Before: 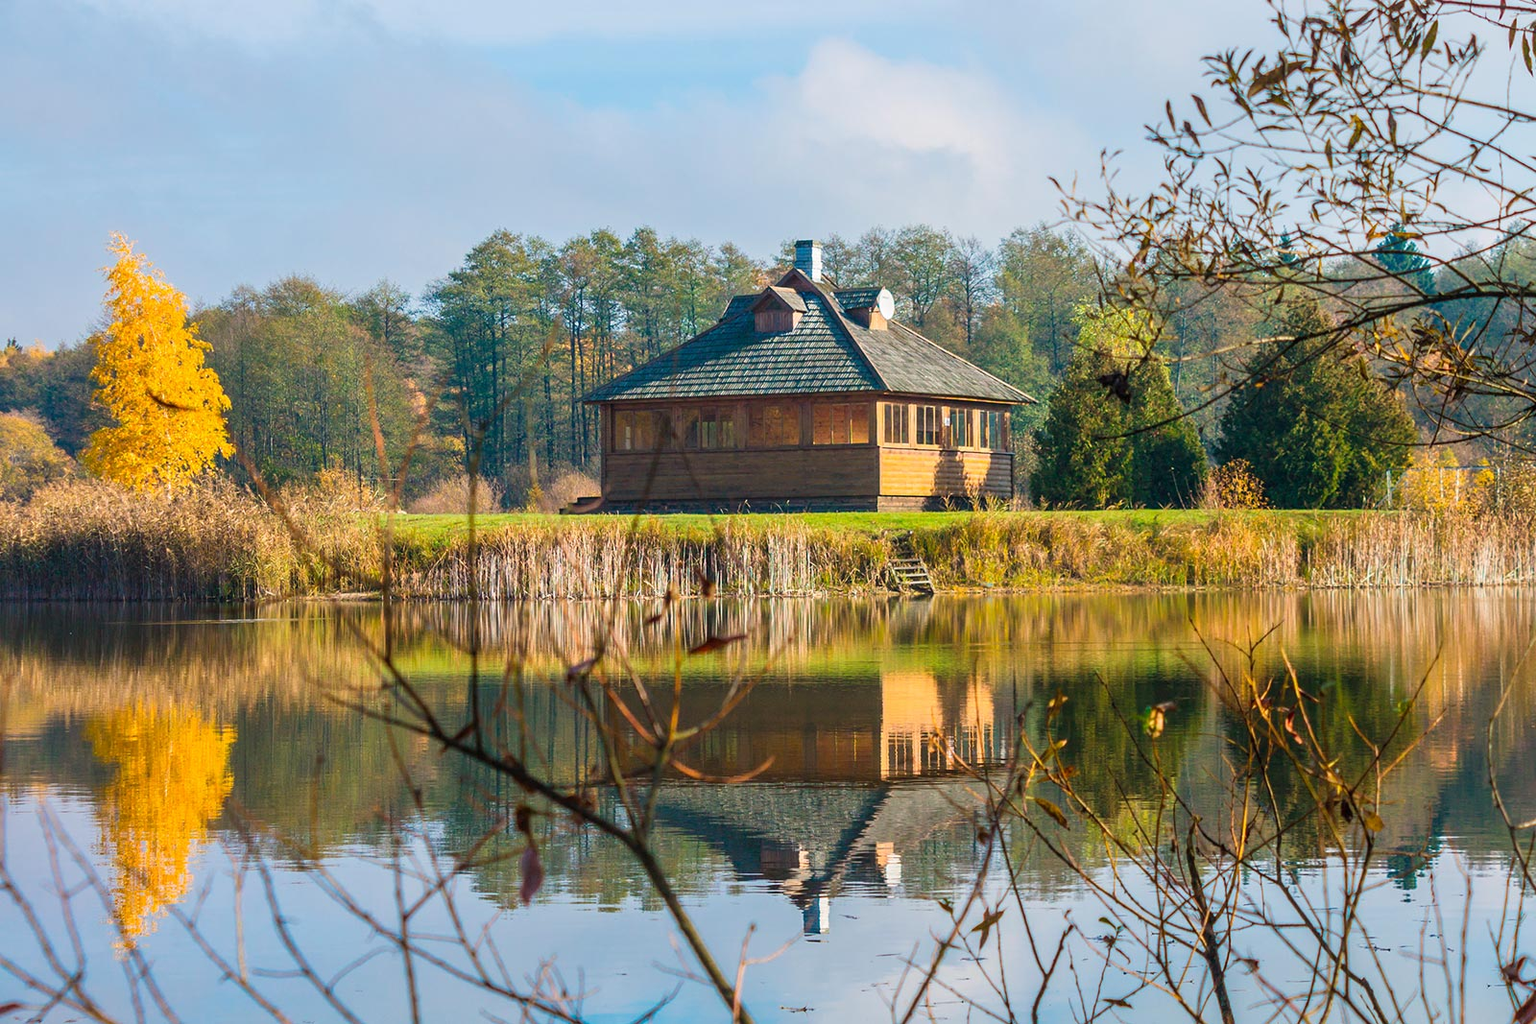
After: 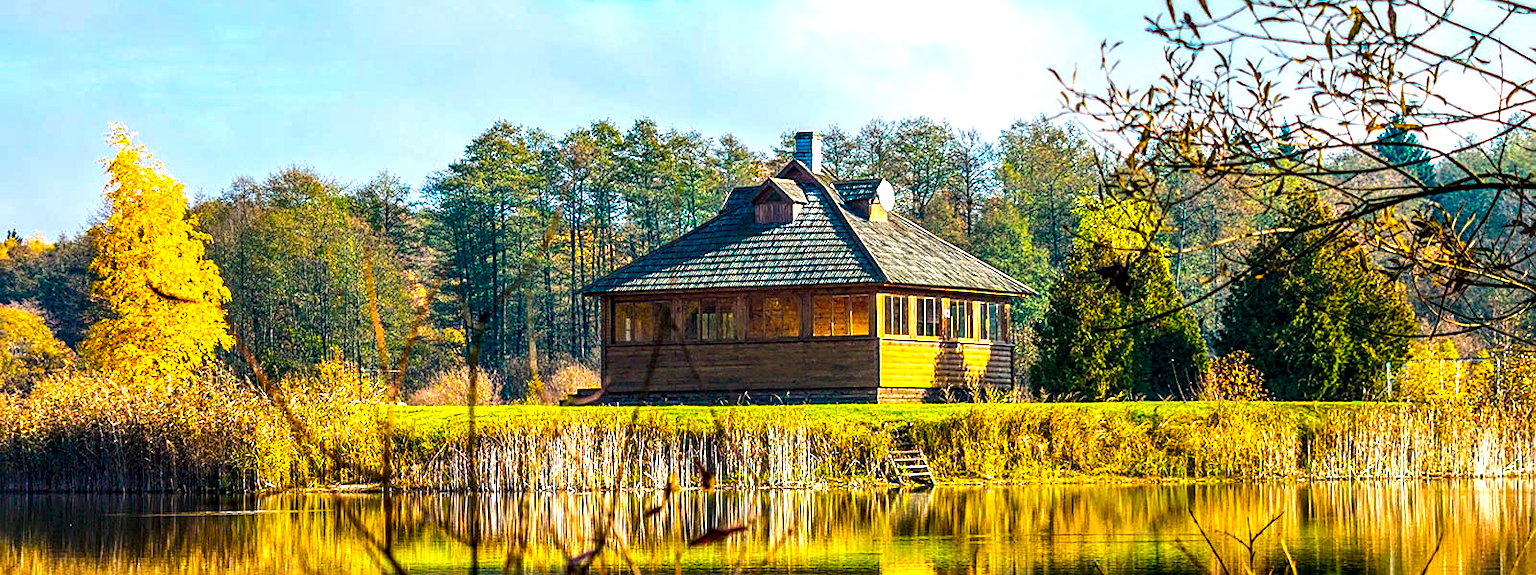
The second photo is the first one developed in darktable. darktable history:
color balance rgb: linear chroma grading › global chroma 24.48%, perceptual saturation grading › global saturation 25.501%, perceptual brilliance grading › highlights 19.97%, perceptual brilliance grading › mid-tones 20.496%, perceptual brilliance grading › shadows -19.825%
crop and rotate: top 10.631%, bottom 33.178%
sharpen: on, module defaults
local contrast: highlights 60%, shadows 59%, detail 160%
